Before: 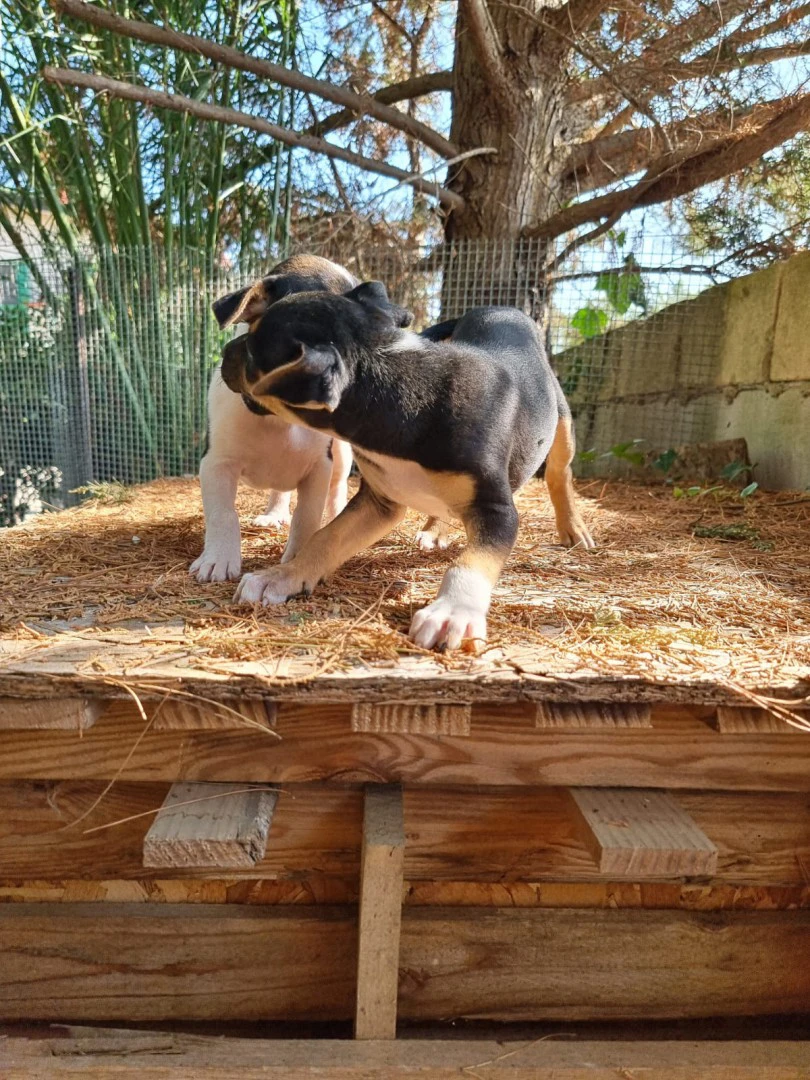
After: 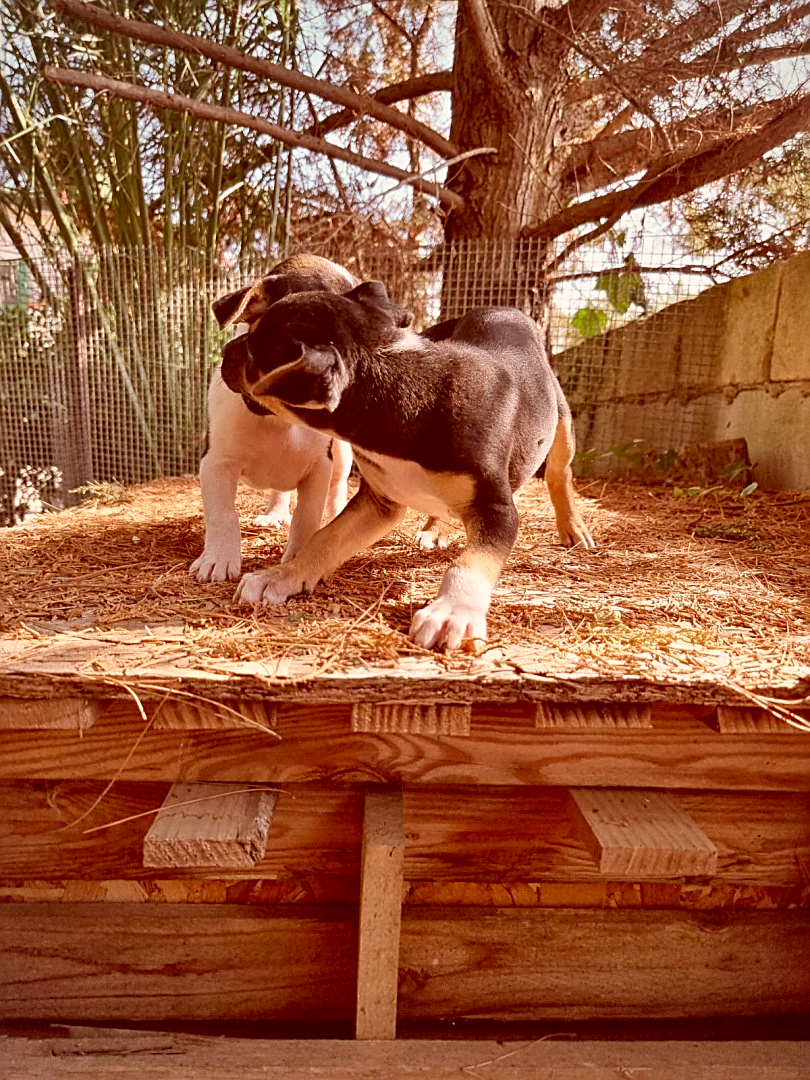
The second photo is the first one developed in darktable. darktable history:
sharpen: on, module defaults
color correction: highlights a* 9.03, highlights b* 8.71, shadows a* 40, shadows b* 40, saturation 0.8
vignetting: fall-off radius 93.87%
